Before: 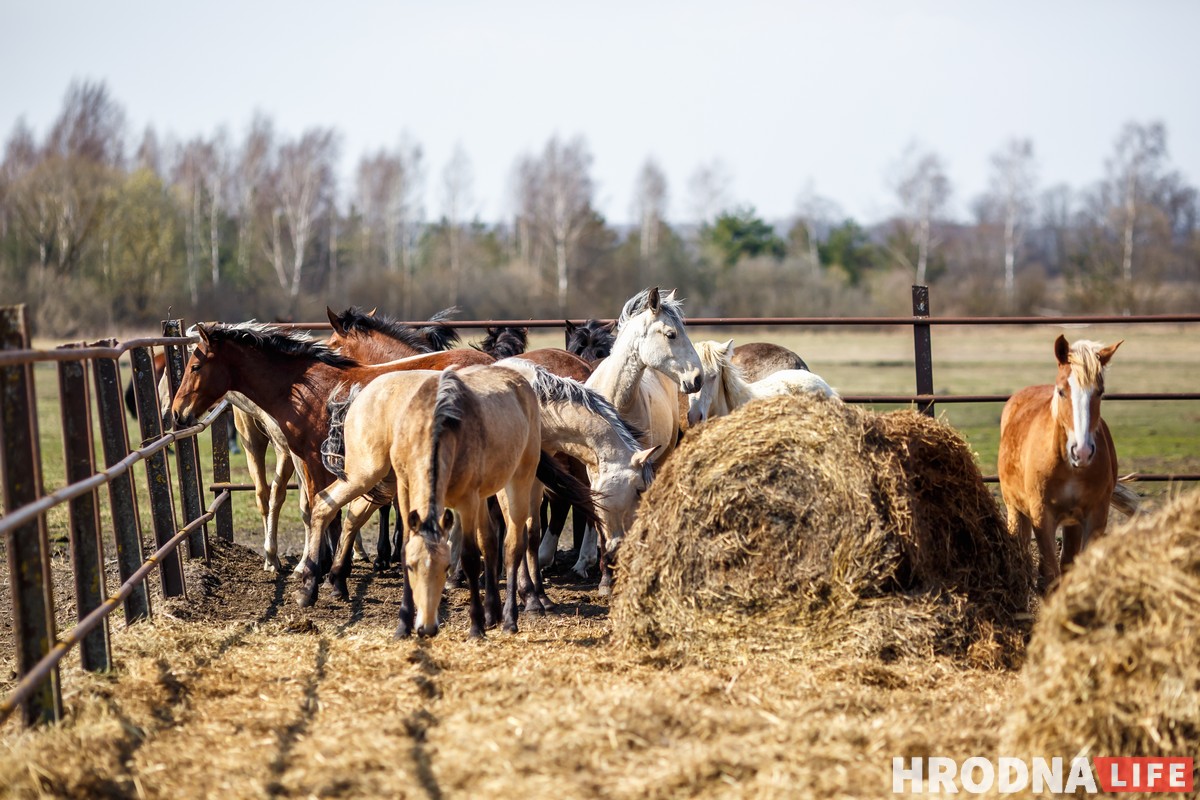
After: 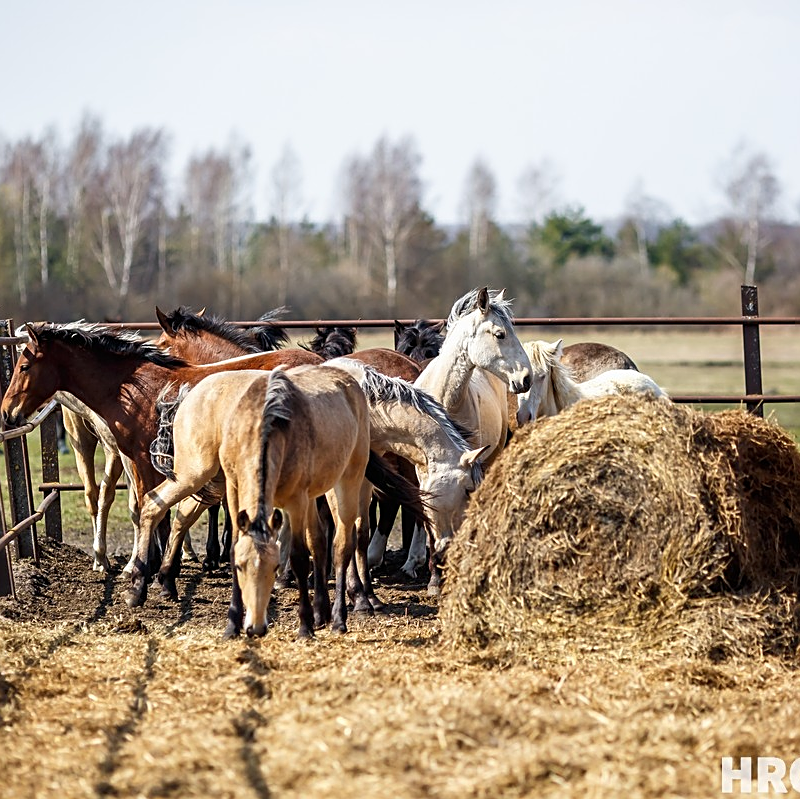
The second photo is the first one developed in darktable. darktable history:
crop and rotate: left 14.307%, right 19.006%
sharpen: on, module defaults
